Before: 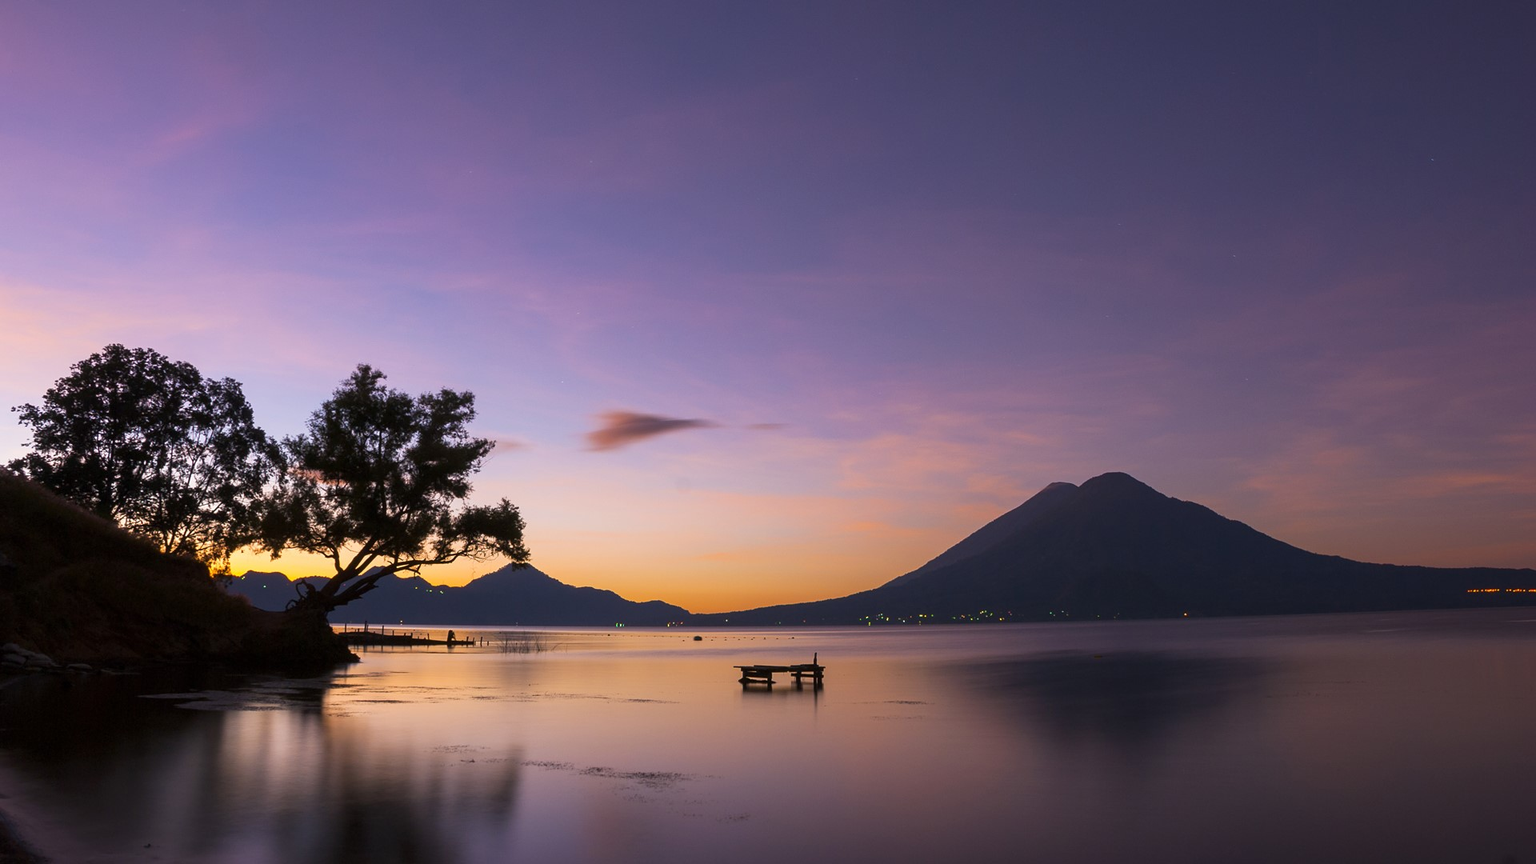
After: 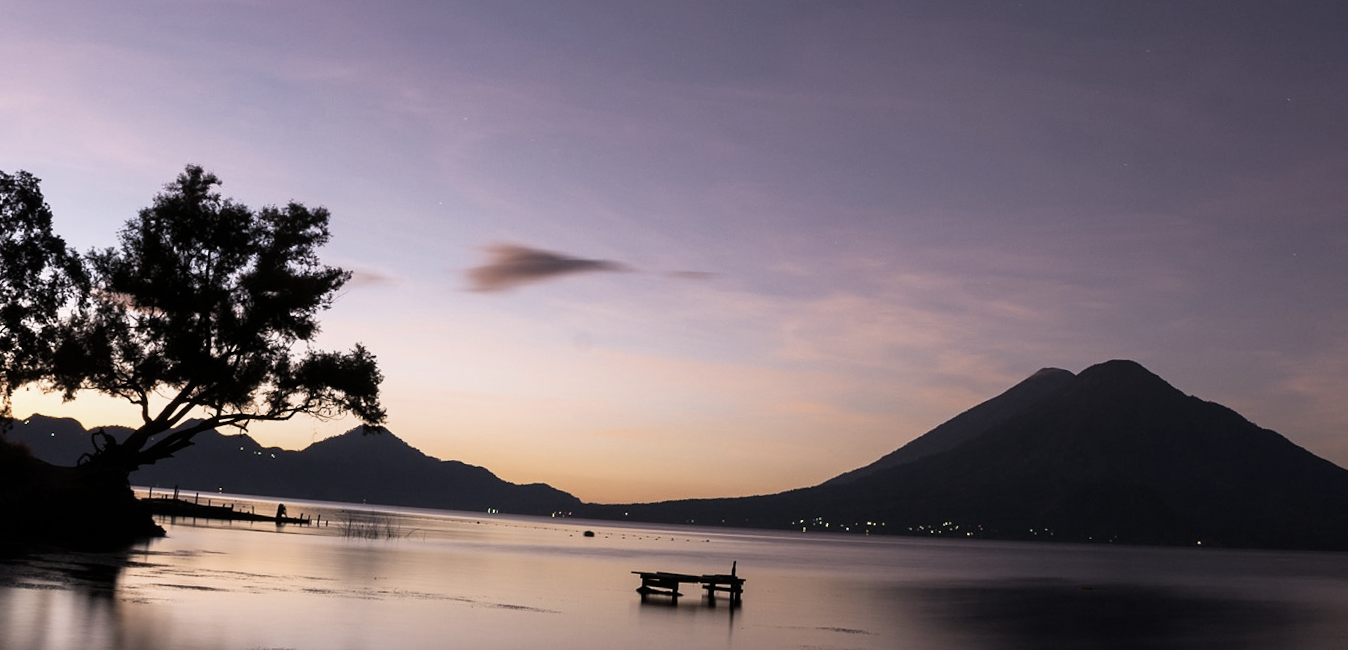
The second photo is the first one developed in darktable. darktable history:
crop and rotate: angle -3.66°, left 9.895%, top 21.069%, right 12.038%, bottom 11.952%
filmic rgb: black relative exposure -8.02 EV, white relative exposure 2.45 EV, hardness 6.37
color zones: curves: ch1 [(0, 0.292) (0.001, 0.292) (0.2, 0.264) (0.4, 0.248) (0.6, 0.248) (0.8, 0.264) (0.999, 0.292) (1, 0.292)]
